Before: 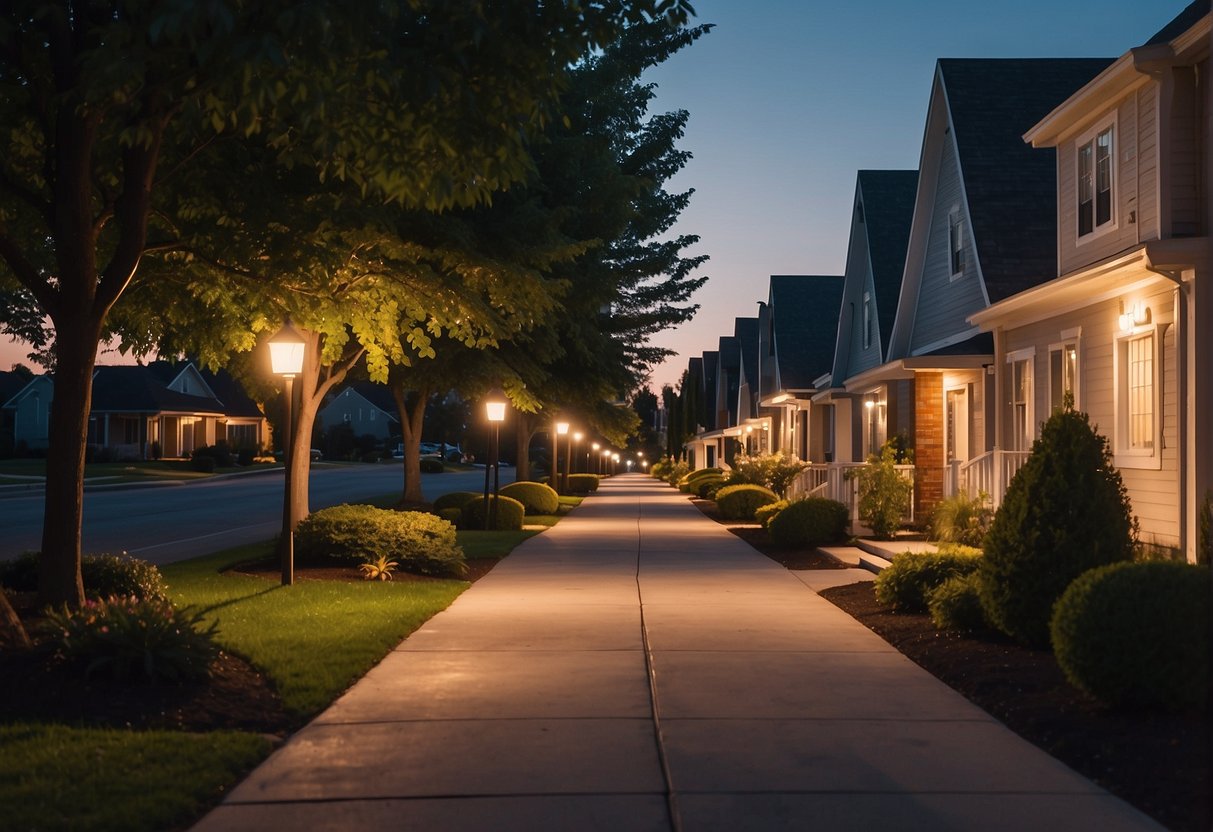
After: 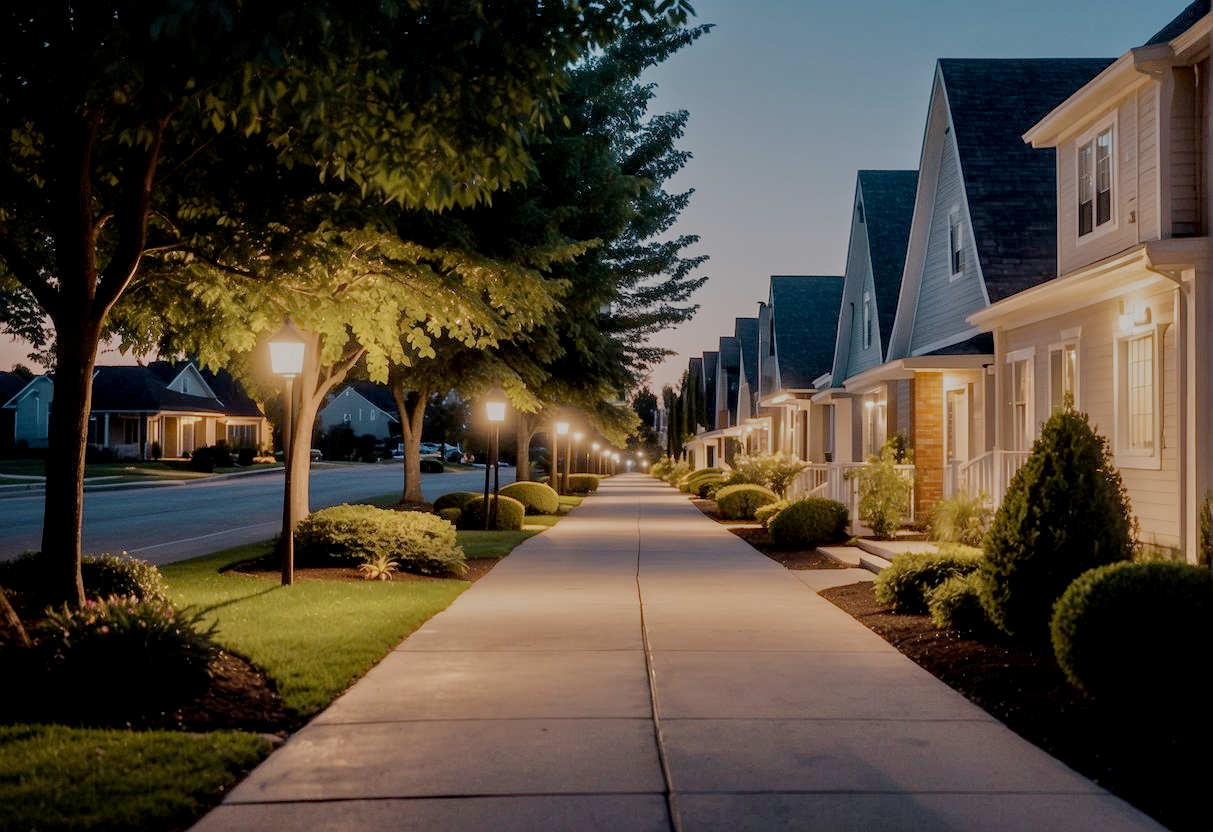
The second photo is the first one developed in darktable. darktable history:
tone equalizer: -7 EV 0.147 EV, -6 EV 0.577 EV, -5 EV 1.11 EV, -4 EV 1.37 EV, -3 EV 1.16 EV, -2 EV 0.6 EV, -1 EV 0.16 EV, mask exposure compensation -0.507 EV
filmic rgb: black relative exposure -7.06 EV, white relative exposure 5.99 EV, target black luminance 0%, hardness 2.73, latitude 61.08%, contrast 0.698, highlights saturation mix 11.44%, shadows ↔ highlights balance -0.082%, preserve chrominance no, color science v3 (2019), use custom middle-gray values true
local contrast: on, module defaults
